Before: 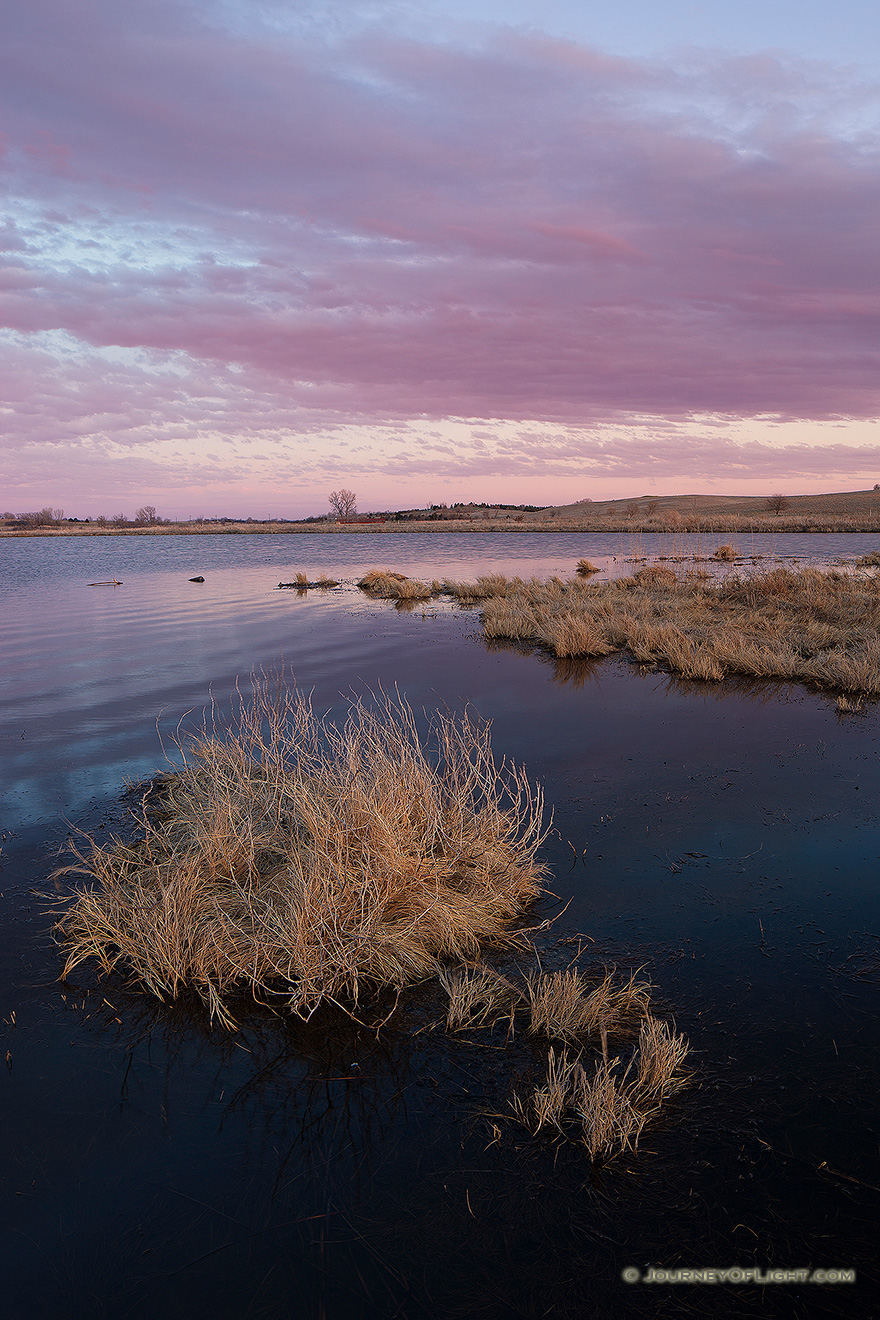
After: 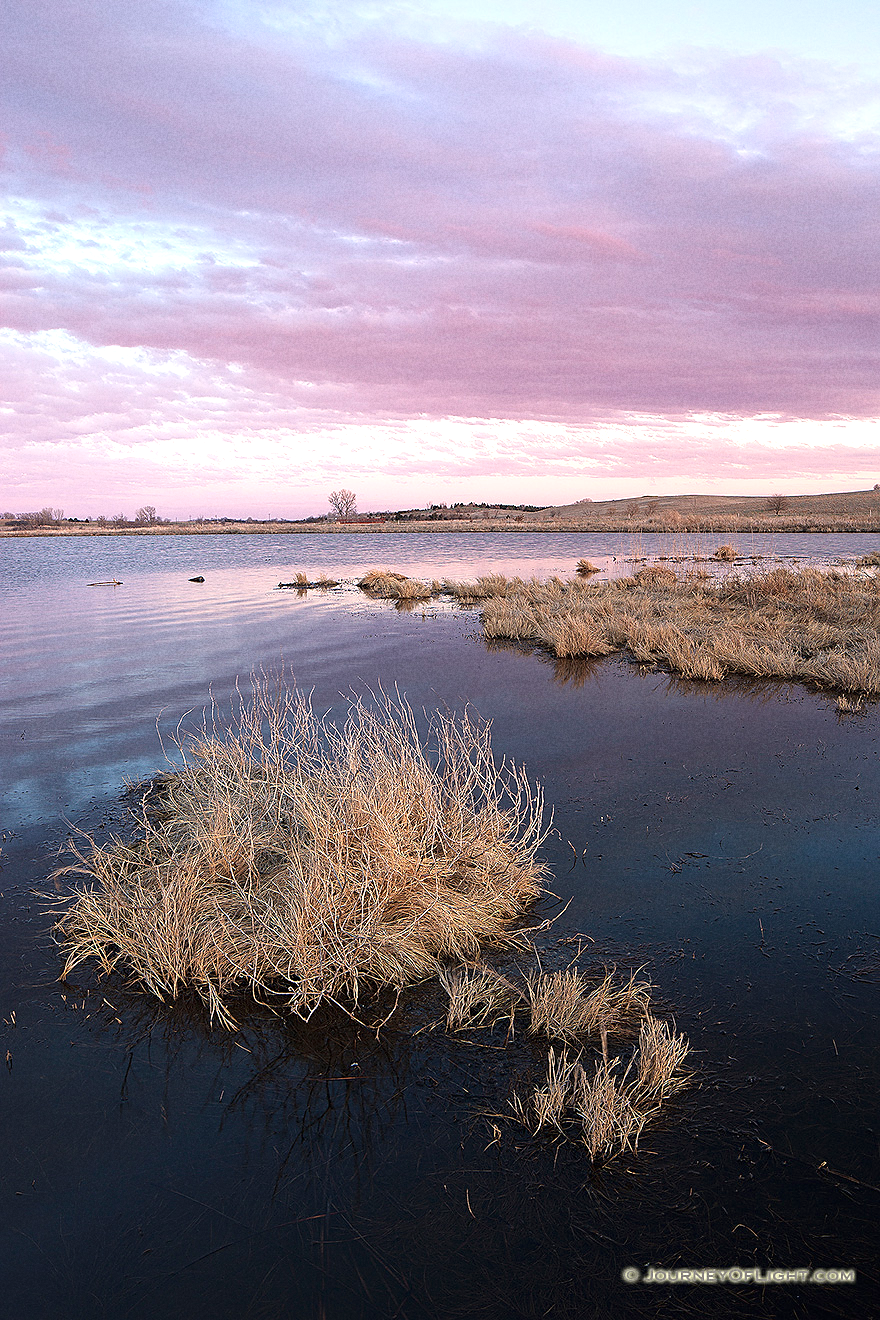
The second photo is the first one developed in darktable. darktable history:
color contrast: green-magenta contrast 0.84, blue-yellow contrast 0.86
grain: coarseness 22.88 ISO
exposure: black level correction 0, exposure 0.95 EV, compensate exposure bias true, compensate highlight preservation false
sharpen: radius 1.458, amount 0.398, threshold 1.271
